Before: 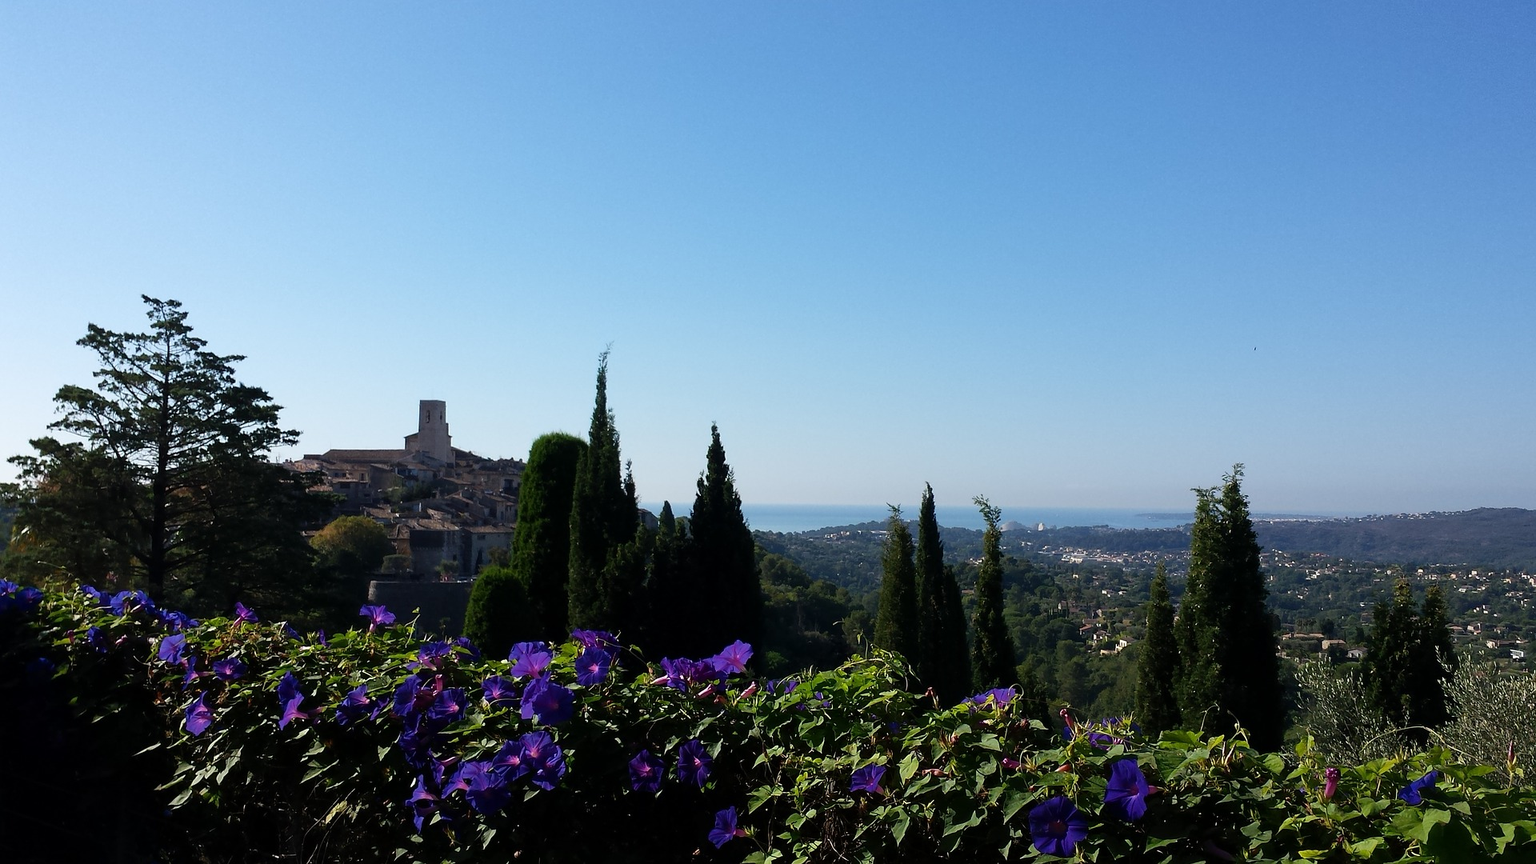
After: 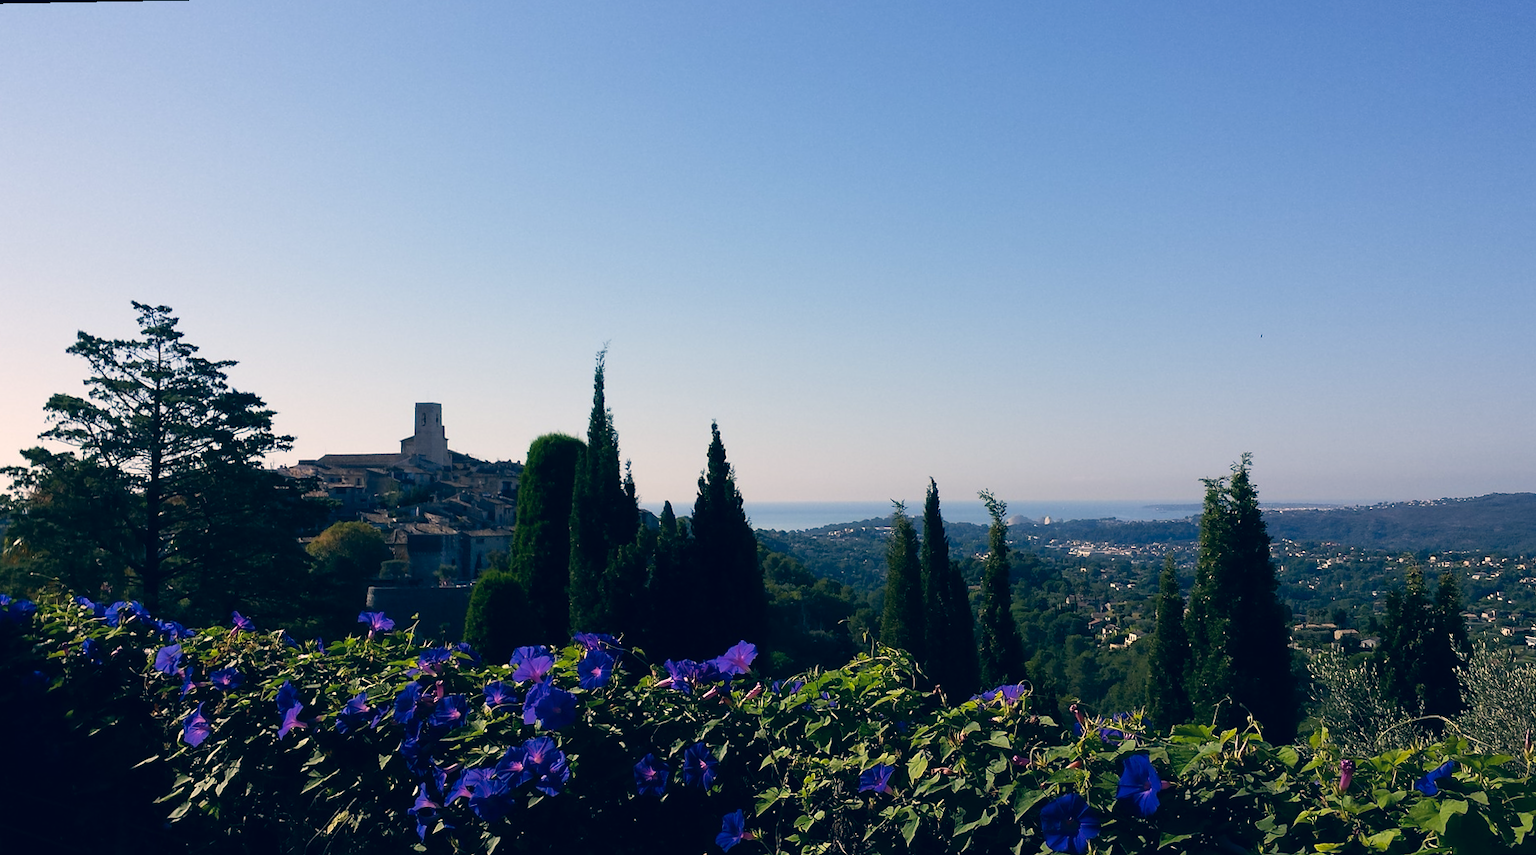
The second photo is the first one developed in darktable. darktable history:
rotate and perspective: rotation -1°, crop left 0.011, crop right 0.989, crop top 0.025, crop bottom 0.975
crop: top 0.05%, bottom 0.098%
color correction: highlights a* 10.32, highlights b* 14.66, shadows a* -9.59, shadows b* -15.02
